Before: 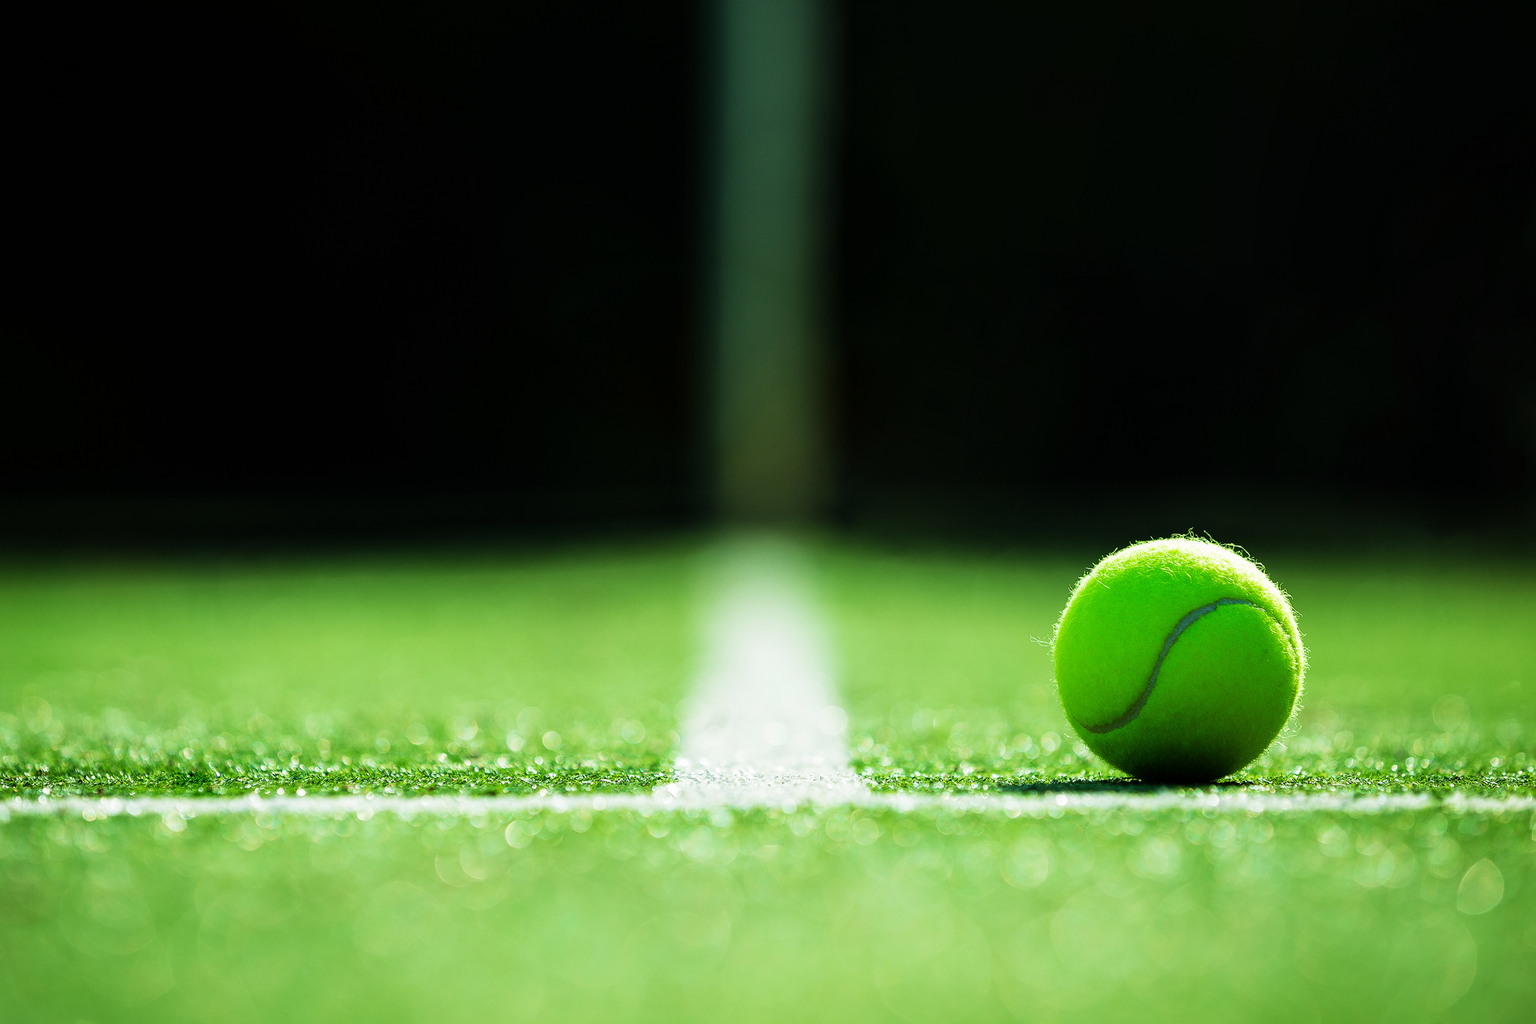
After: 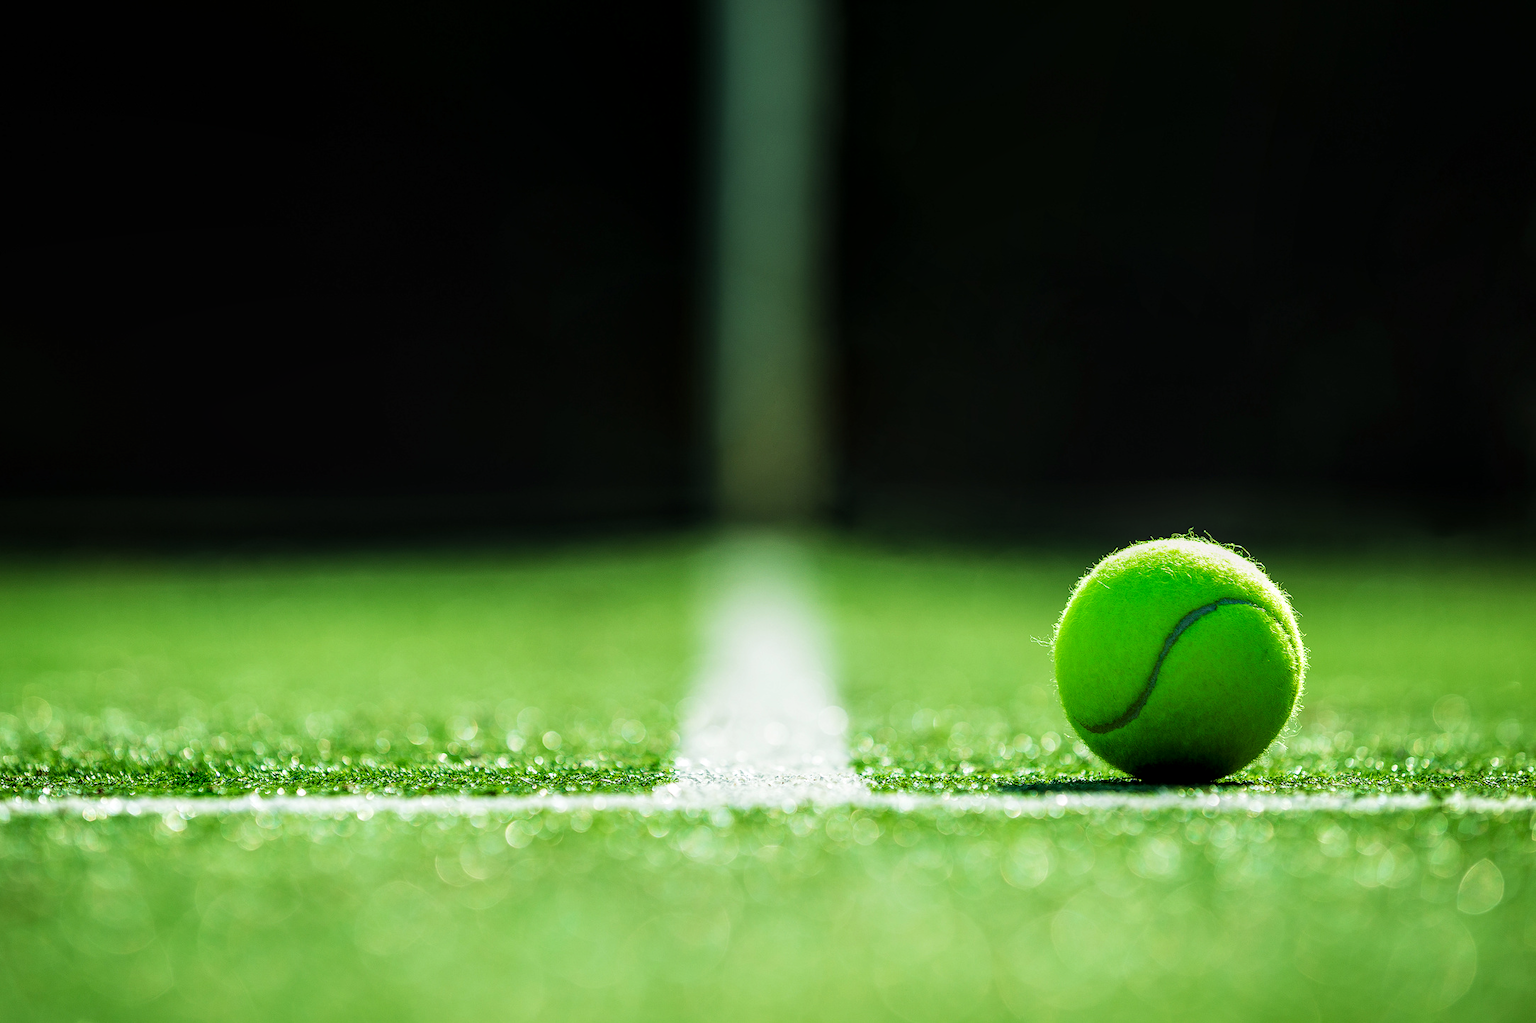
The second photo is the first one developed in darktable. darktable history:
local contrast: on, module defaults
contrast equalizer: octaves 7, y [[0.6 ×6], [0.55 ×6], [0 ×6], [0 ×6], [0 ×6]], mix 0.15
